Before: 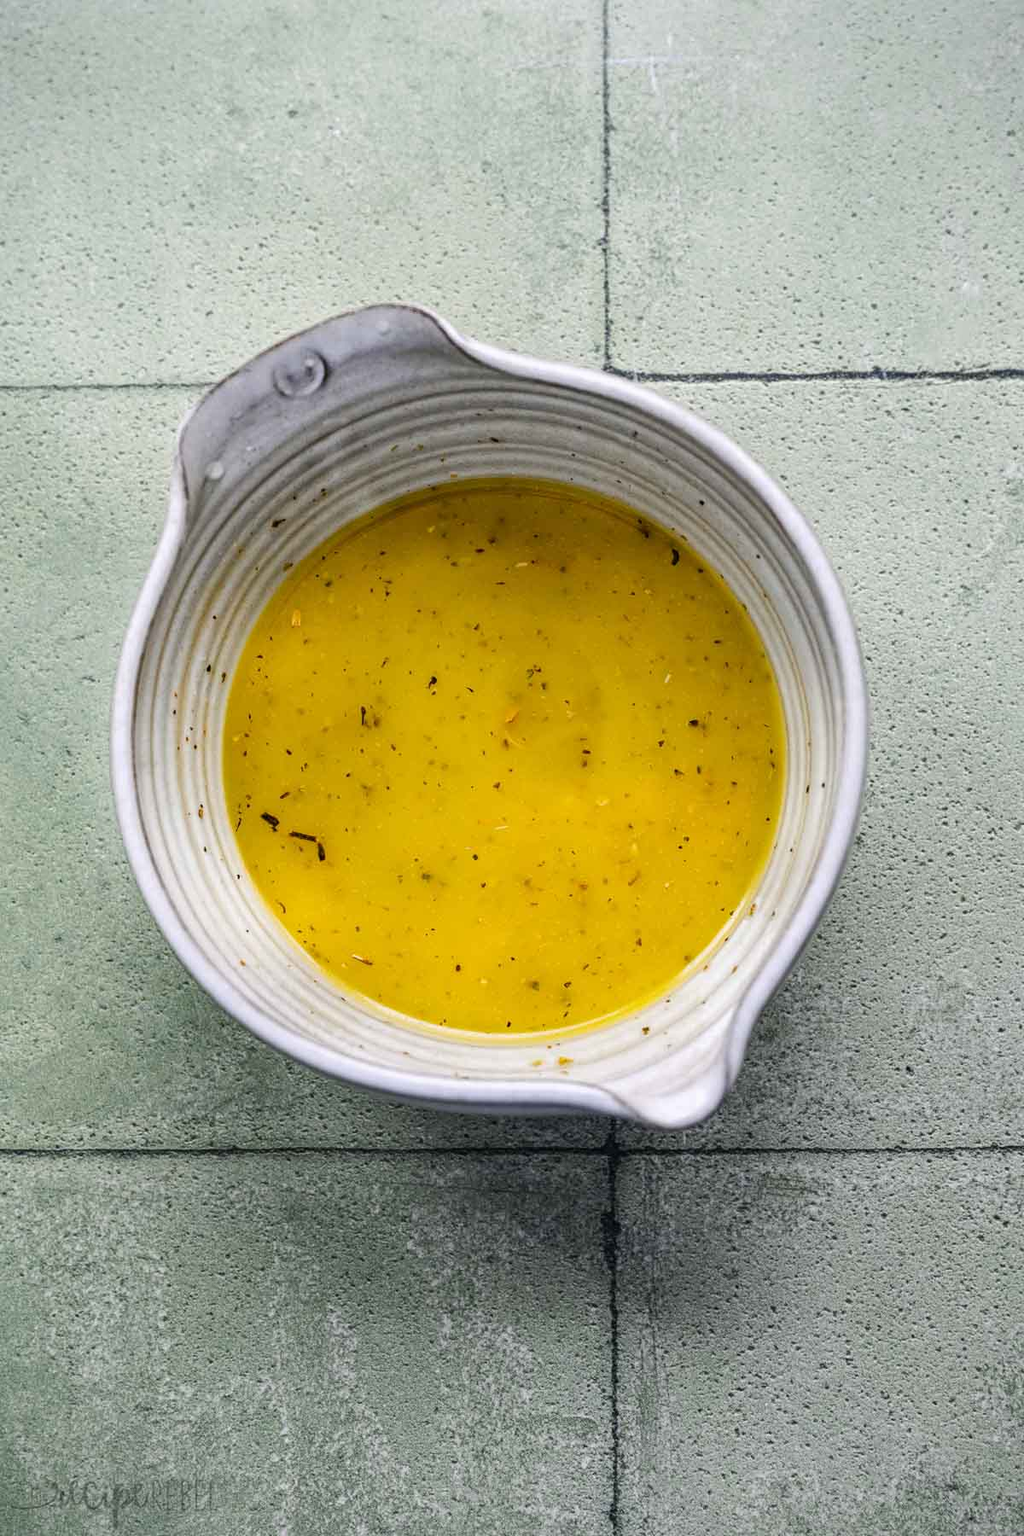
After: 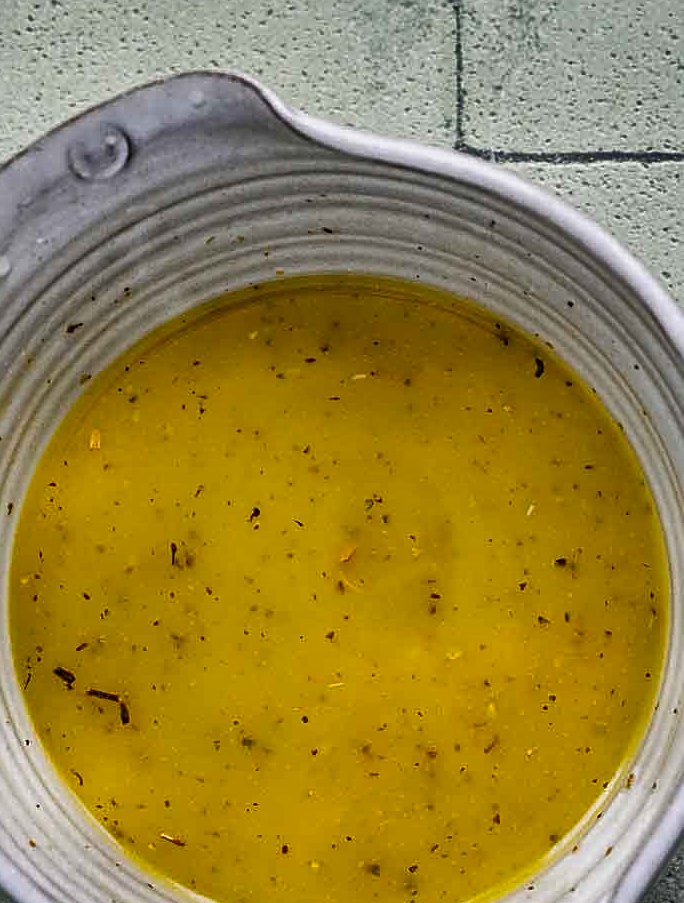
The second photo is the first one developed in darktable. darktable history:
crop: left 21.008%, top 15.868%, right 21.915%, bottom 33.949%
sharpen: on, module defaults
shadows and highlights: white point adjustment -3.68, highlights -63.52, soften with gaussian
